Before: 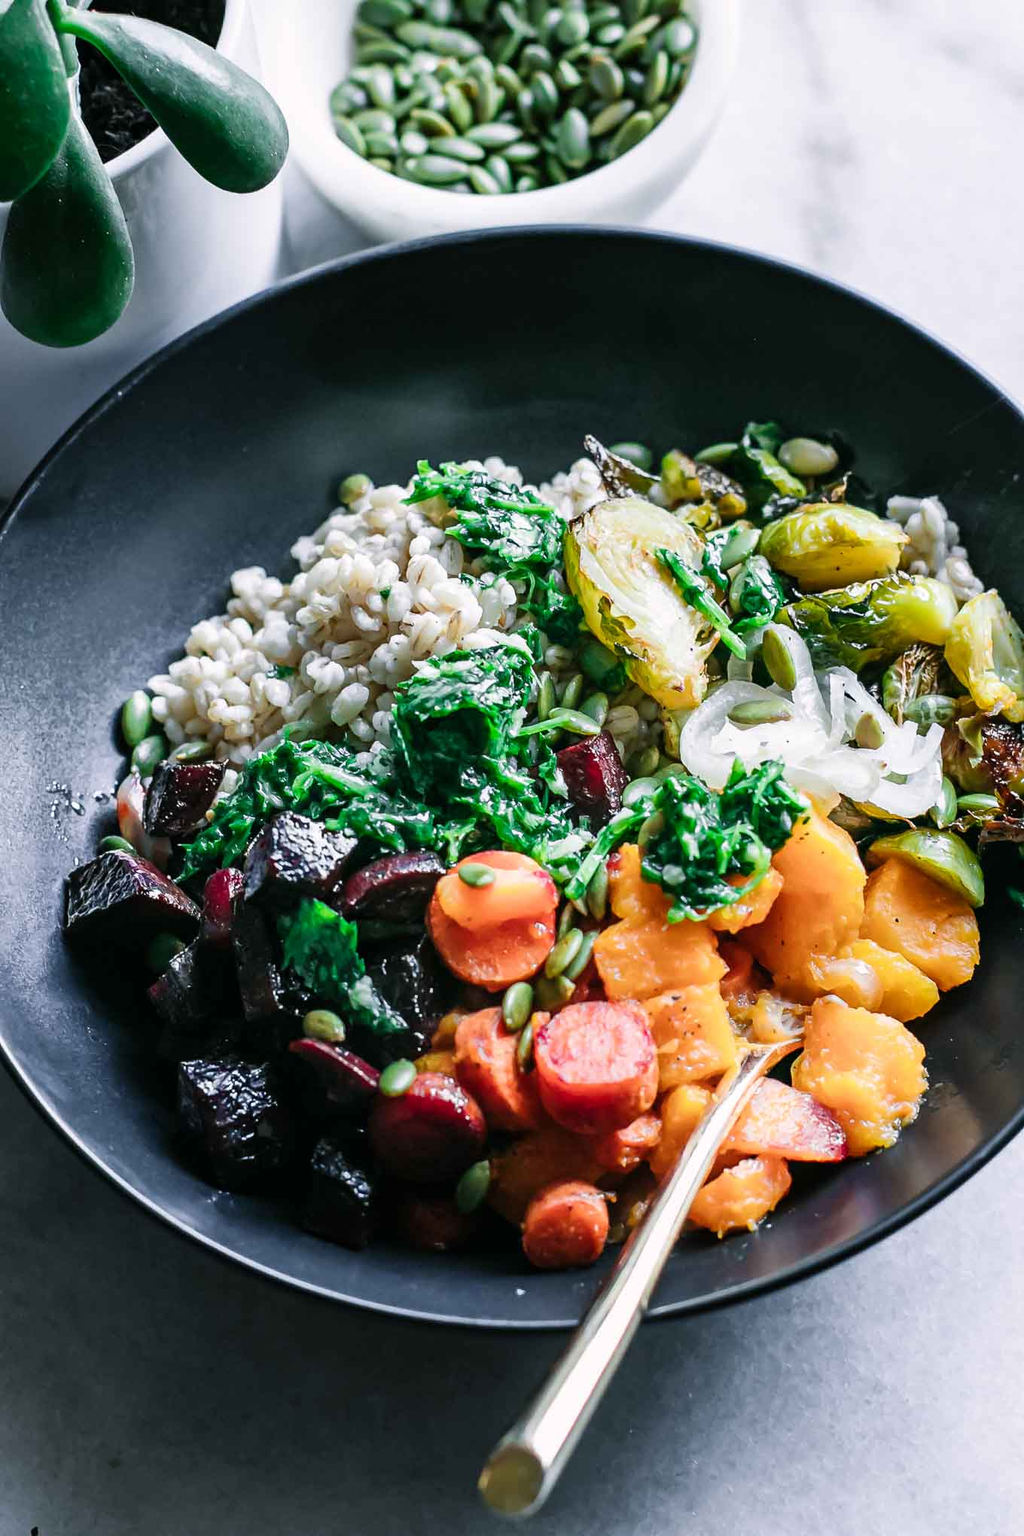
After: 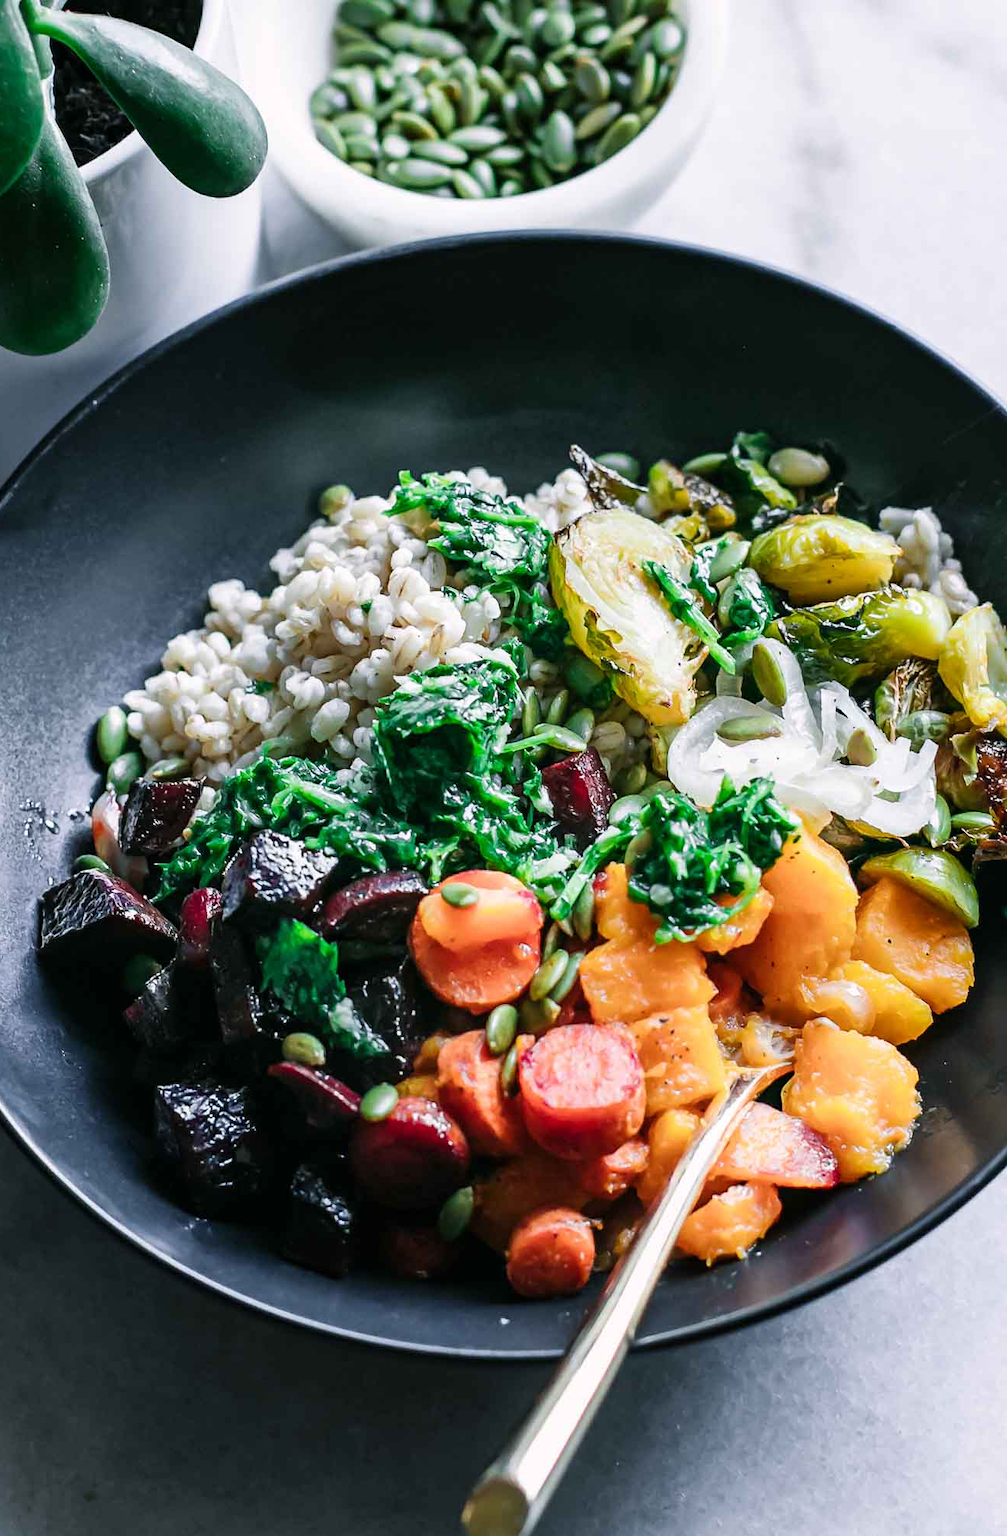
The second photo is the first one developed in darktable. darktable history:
crop and rotate: left 2.713%, right 1.039%, bottom 2.193%
